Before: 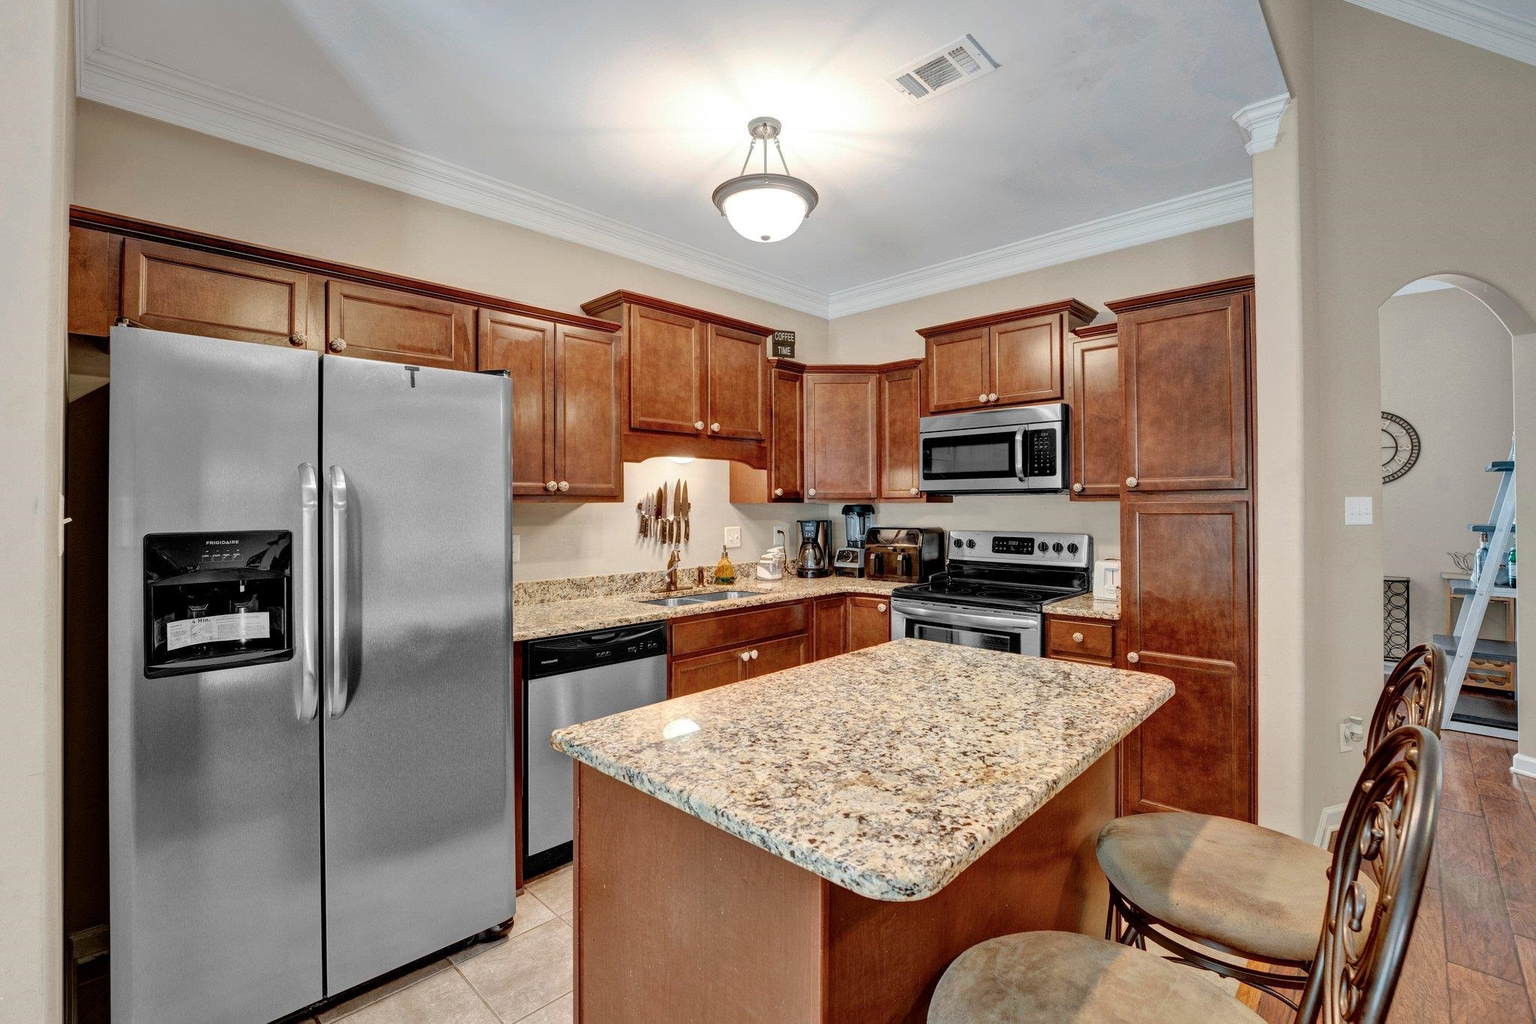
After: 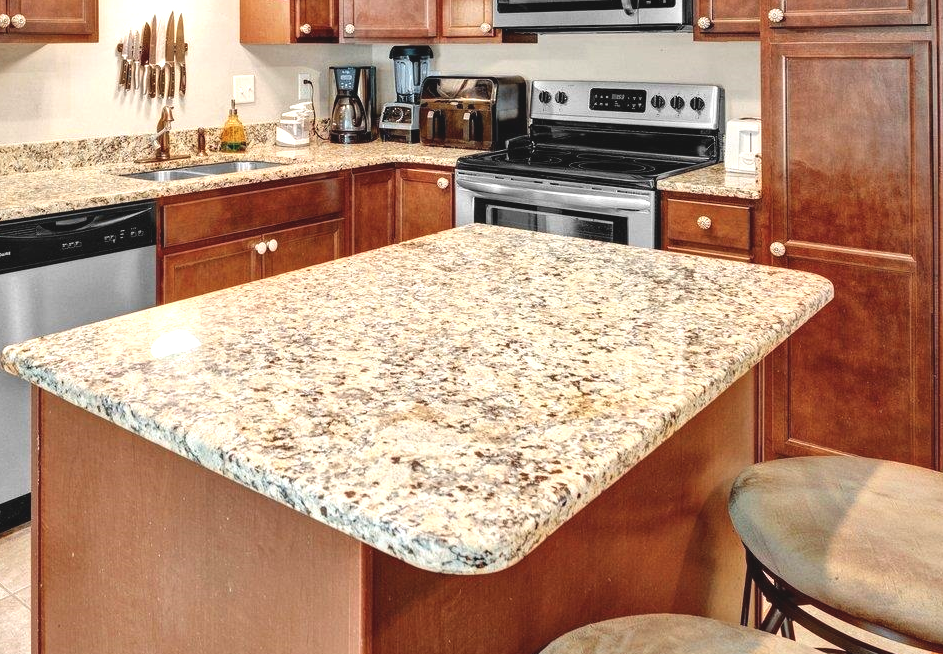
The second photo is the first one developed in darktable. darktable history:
crop: left 35.83%, top 45.961%, right 18.107%, bottom 6.057%
exposure: black level correction -0.005, exposure 0.625 EV, compensate highlight preservation false
